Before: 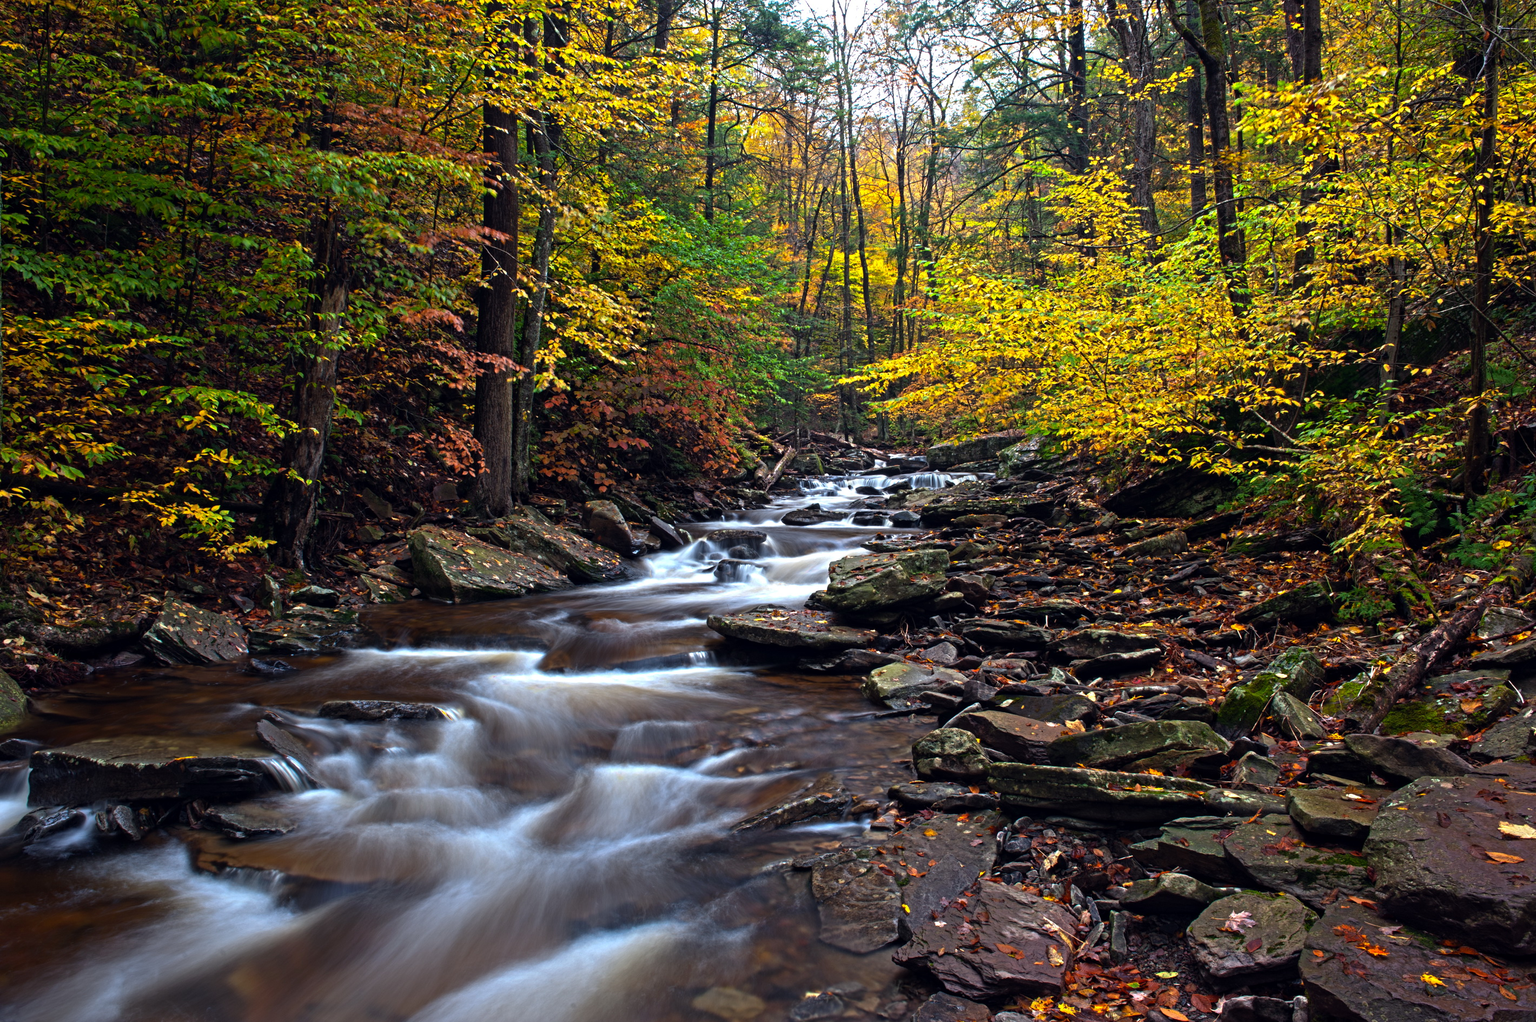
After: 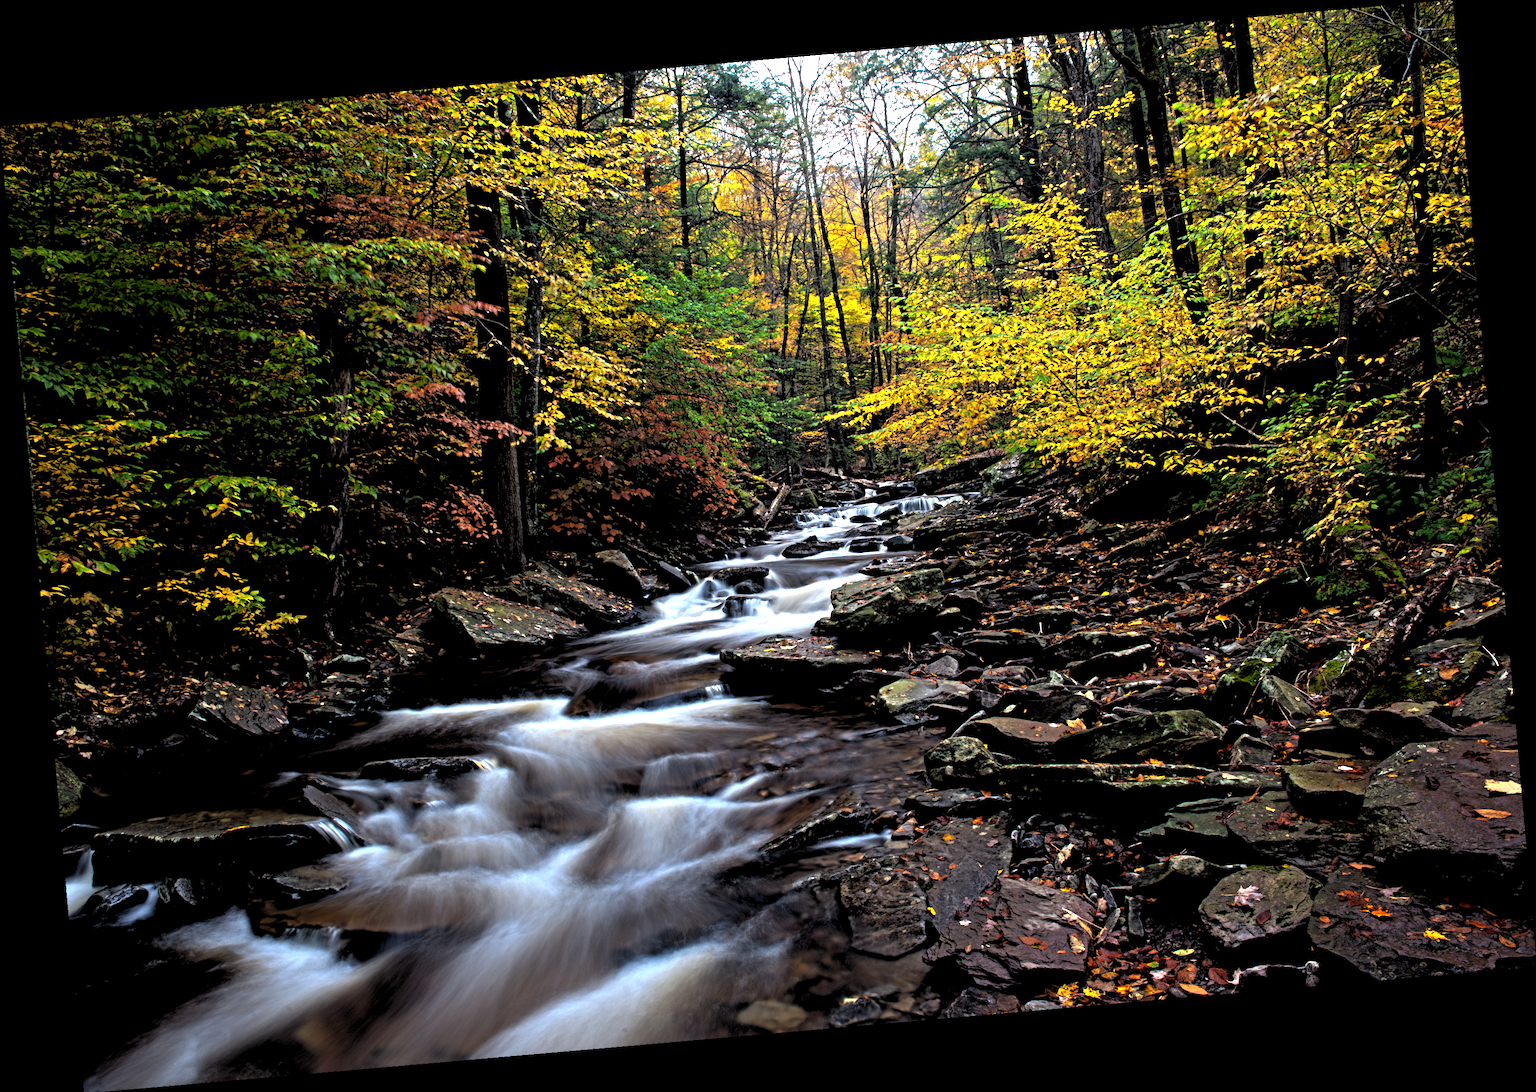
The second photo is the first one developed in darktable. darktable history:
exposure: exposure 0.207 EV, compensate highlight preservation false
haze removal: strength -0.05
rotate and perspective: rotation -4.98°, automatic cropping off
tone equalizer: on, module defaults
rgb levels: levels [[0.034, 0.472, 0.904], [0, 0.5, 1], [0, 0.5, 1]]
